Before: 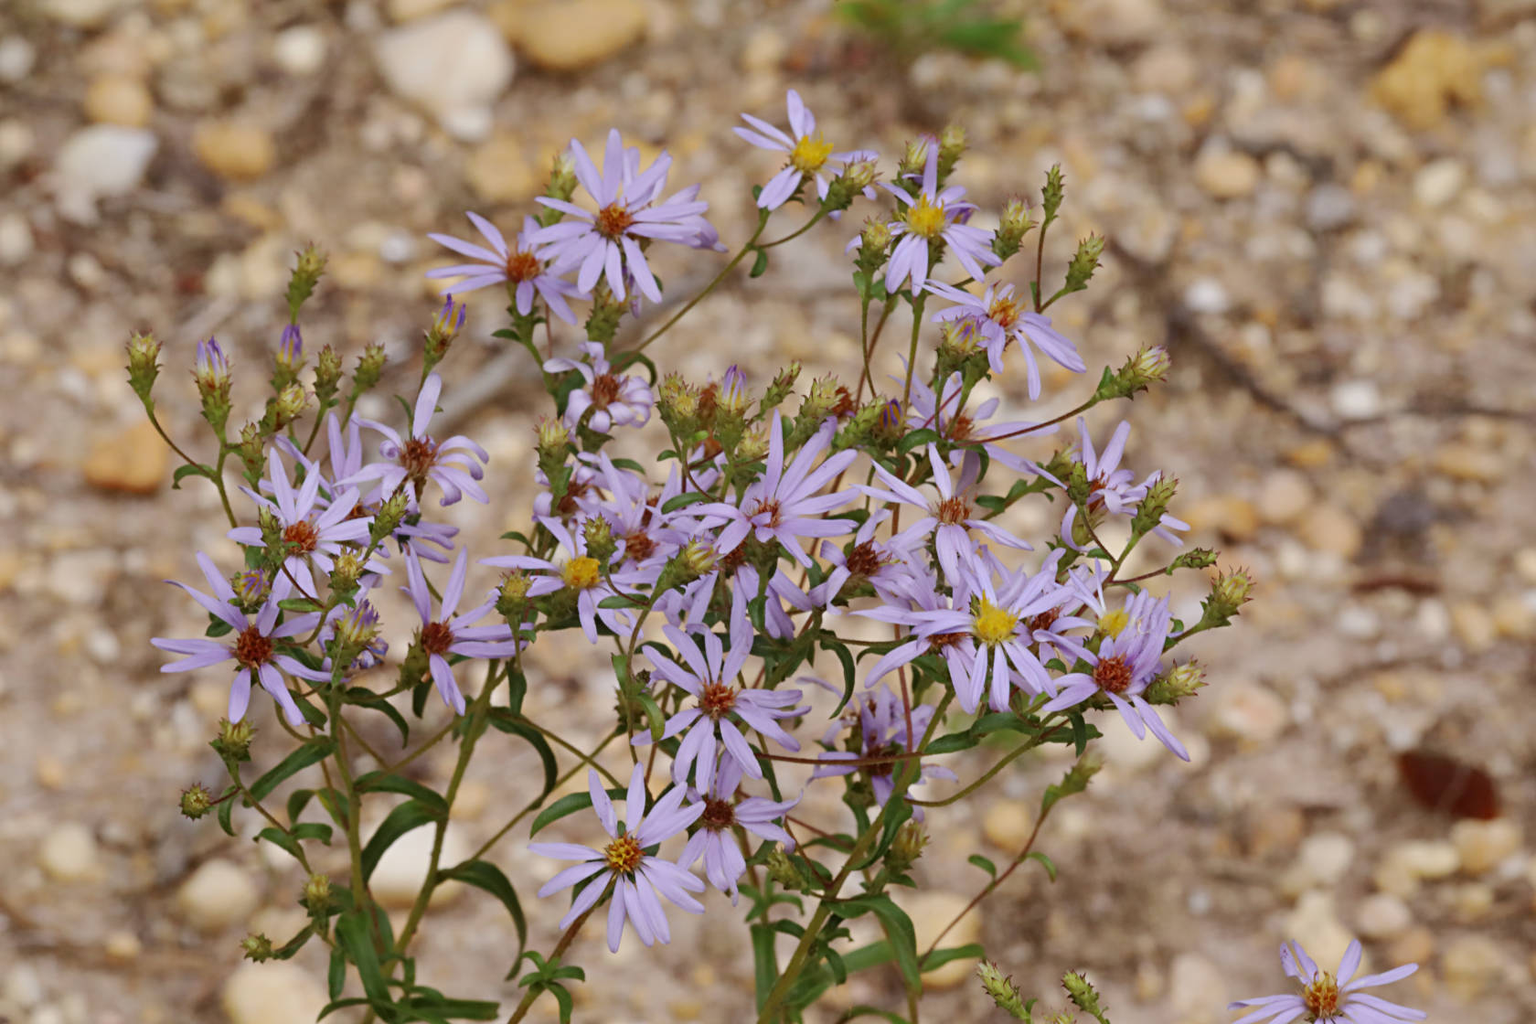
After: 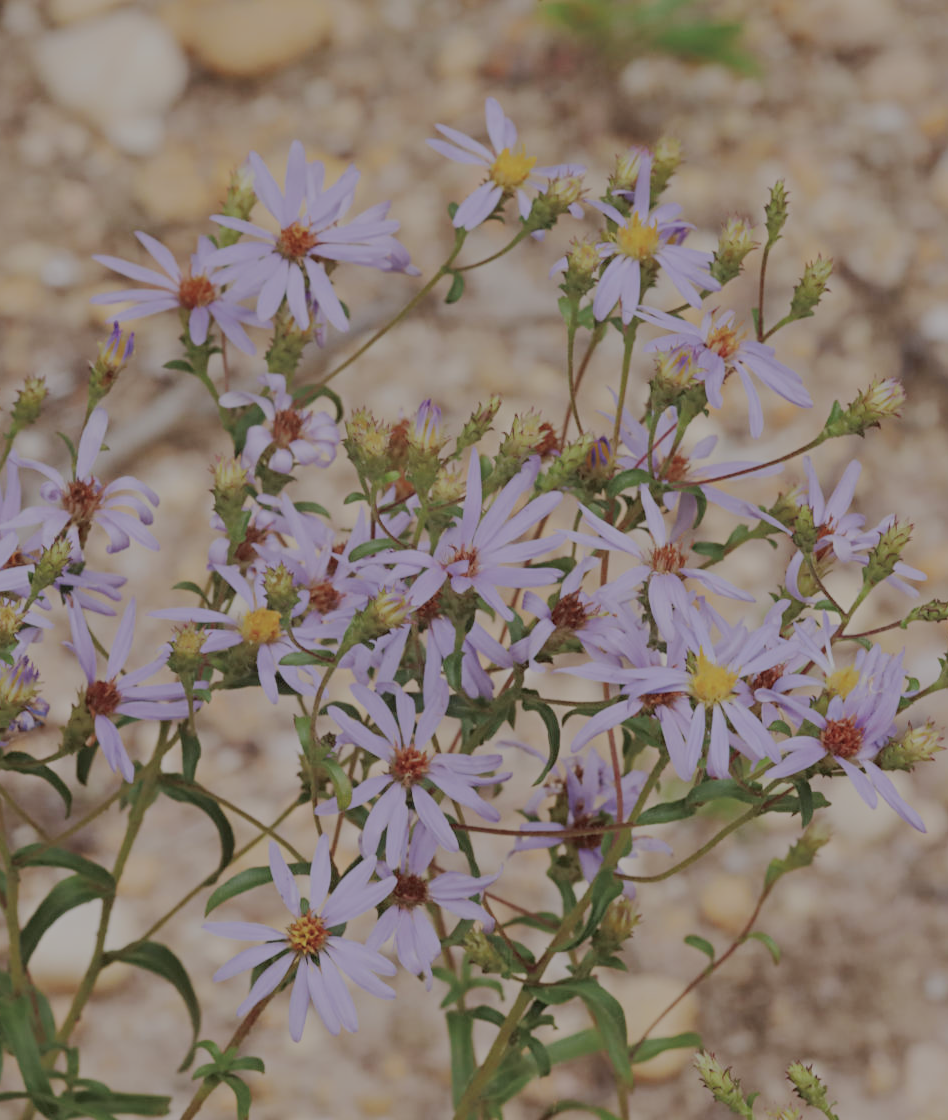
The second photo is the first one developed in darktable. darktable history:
crop and rotate: left 22.353%, right 21.172%
contrast brightness saturation: saturation -0.057
tone equalizer: -8 EV -0.731 EV, -7 EV -0.735 EV, -6 EV -0.606 EV, -5 EV -0.364 EV, -3 EV 0.388 EV, -2 EV 0.6 EV, -1 EV 0.69 EV, +0 EV 0.737 EV, edges refinement/feathering 500, mask exposure compensation -1.57 EV, preserve details no
filmic rgb: black relative exposure -14 EV, white relative exposure 7.99 EV, hardness 3.73, latitude 49.22%, contrast 0.506
